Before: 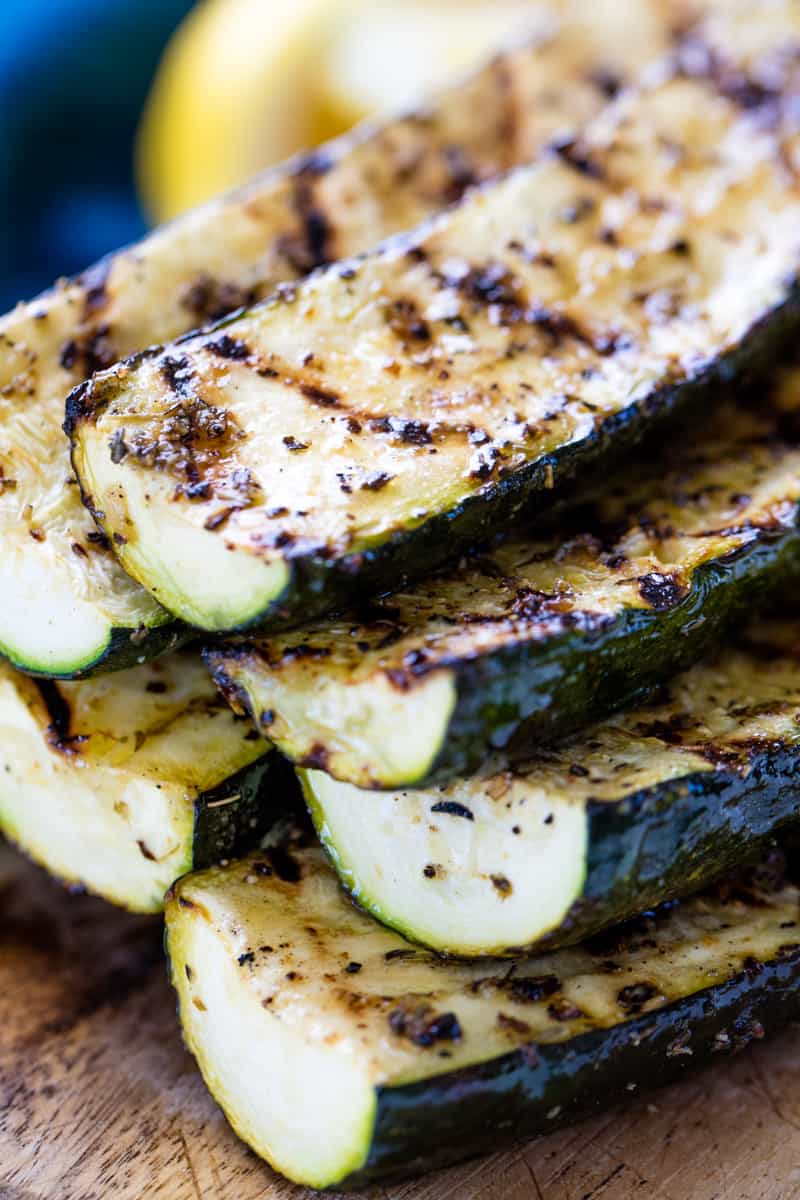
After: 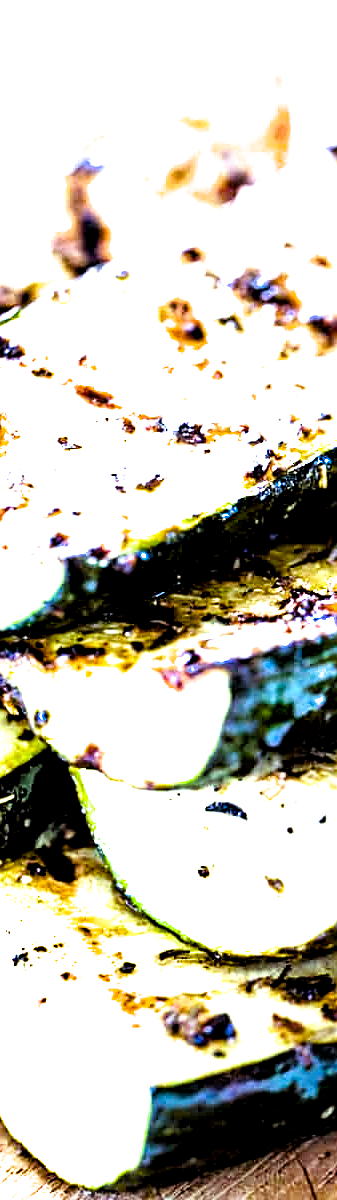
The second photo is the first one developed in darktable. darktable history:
exposure: black level correction 0.001, exposure 1.806 EV, compensate highlight preservation false
sharpen: amount 0.489
crop: left 28.304%, right 29.549%
color balance rgb: power › hue 61.25°, highlights gain › luminance 19.955%, highlights gain › chroma 2.803%, highlights gain › hue 173.28°, perceptual saturation grading › global saturation 23.401%, perceptual saturation grading › highlights -24.568%, perceptual saturation grading › mid-tones 24.482%, perceptual saturation grading › shadows 39.289%
local contrast: highlights 104%, shadows 103%, detail 119%, midtone range 0.2
filmic rgb: black relative exposure -5.62 EV, white relative exposure 2.49 EV, target black luminance 0%, hardness 4.52, latitude 67.11%, contrast 1.454, shadows ↔ highlights balance -3.85%, preserve chrominance RGB euclidean norm, color science v5 (2021), contrast in shadows safe, contrast in highlights safe
